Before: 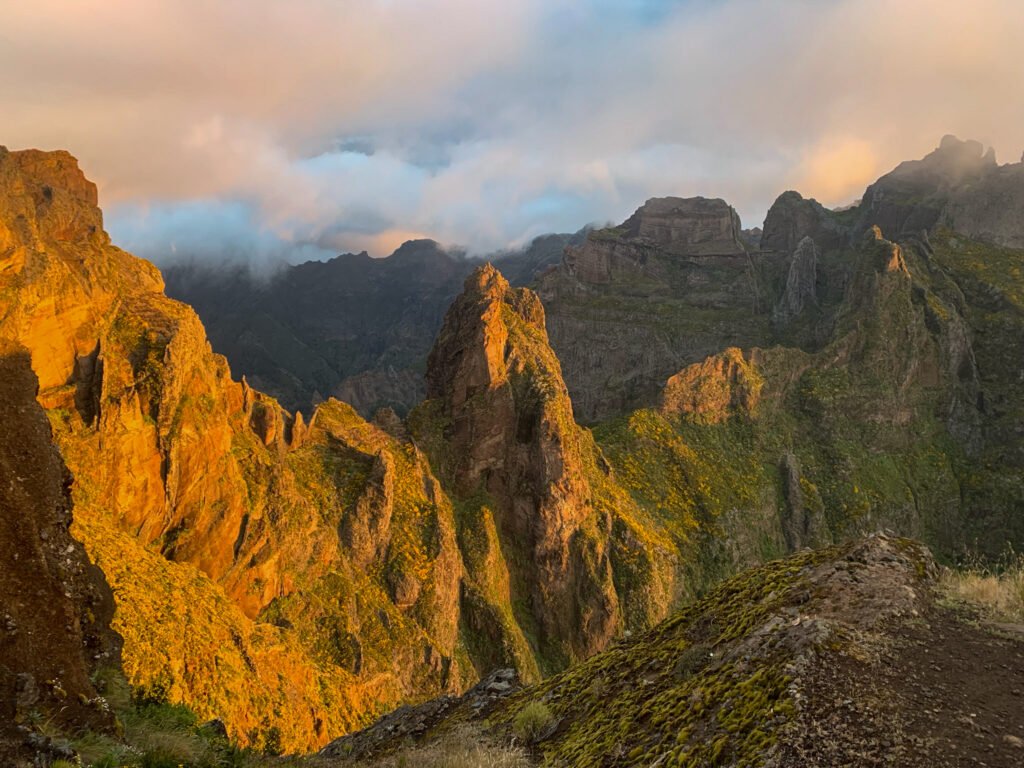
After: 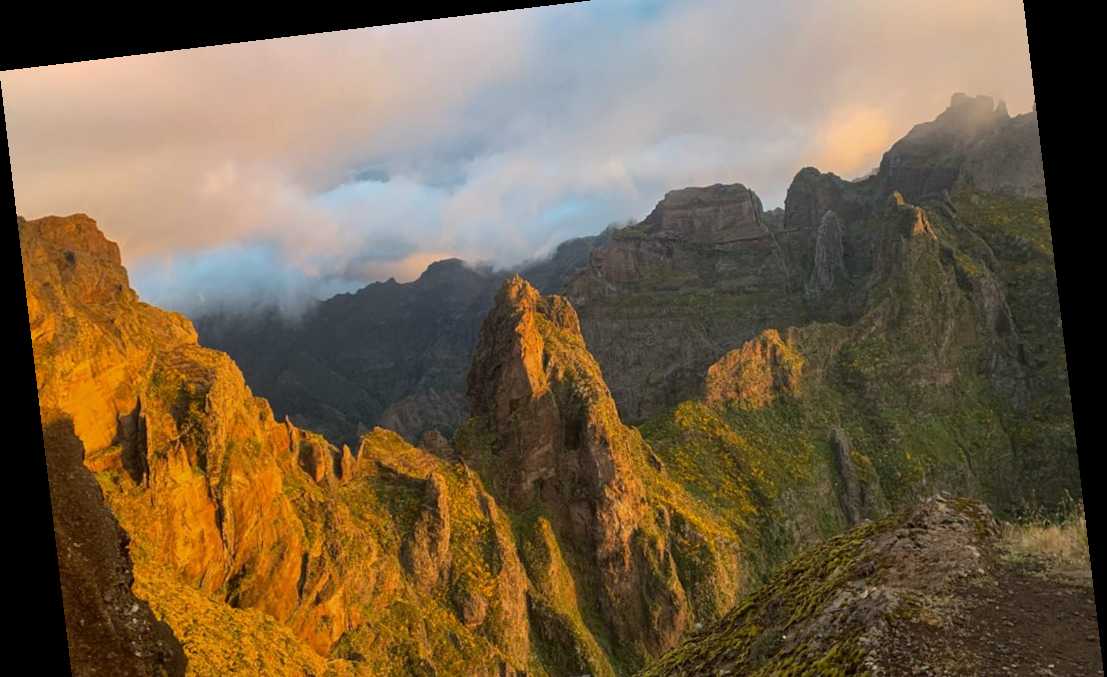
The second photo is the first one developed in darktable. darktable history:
crop: top 5.667%, bottom 17.637%
rotate and perspective: rotation -6.83°, automatic cropping off
